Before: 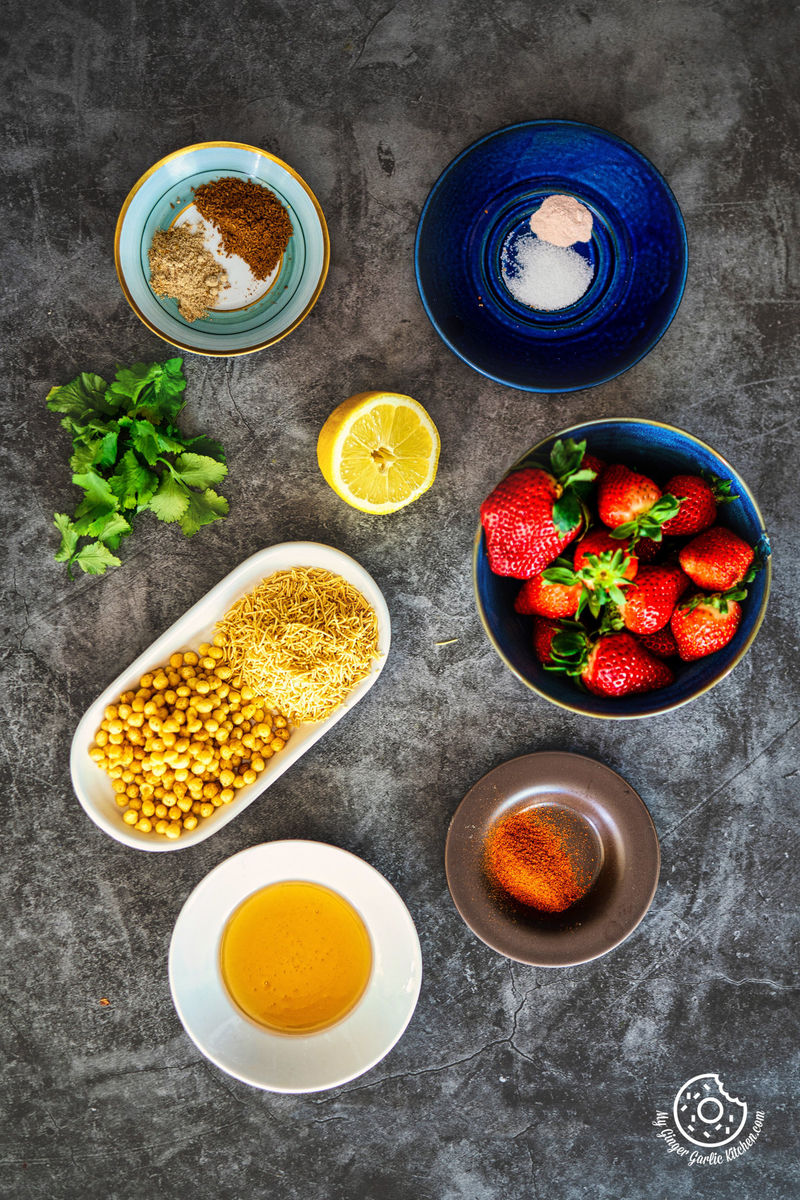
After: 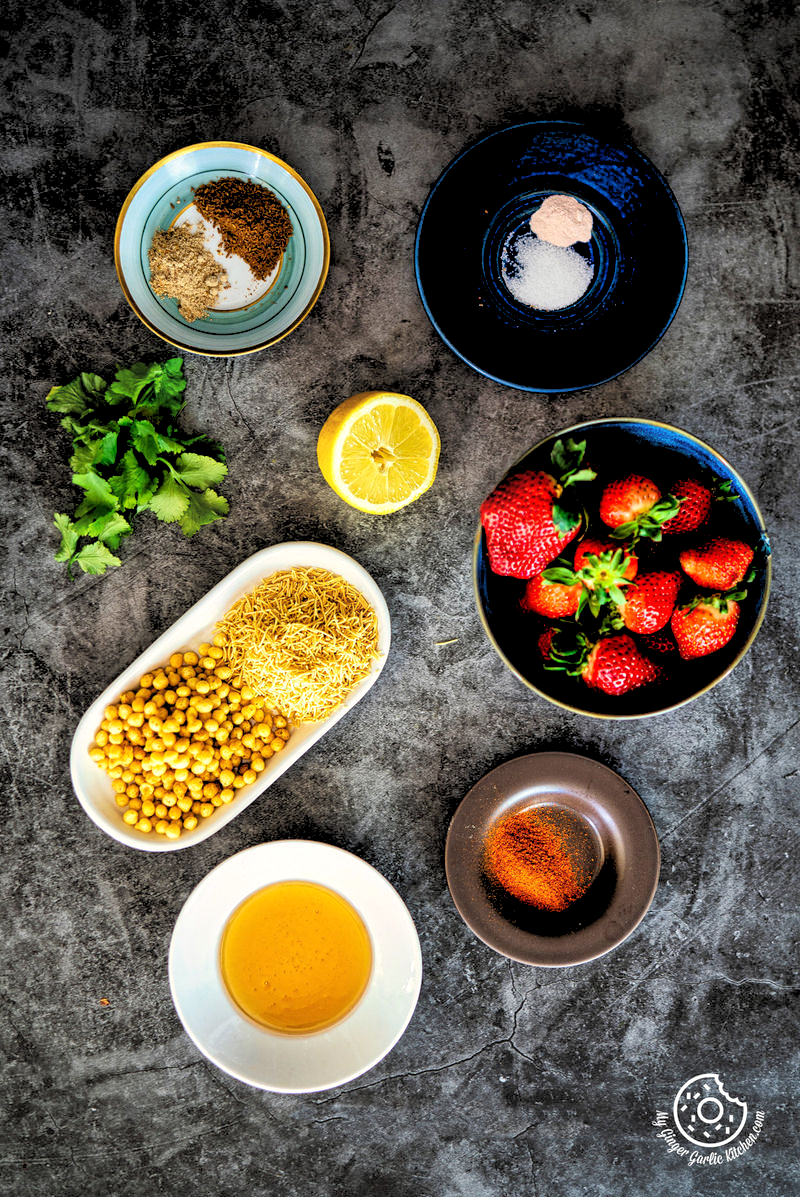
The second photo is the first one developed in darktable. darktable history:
crop: top 0.05%, bottom 0.098%
rgb levels: levels [[0.029, 0.461, 0.922], [0, 0.5, 1], [0, 0.5, 1]]
